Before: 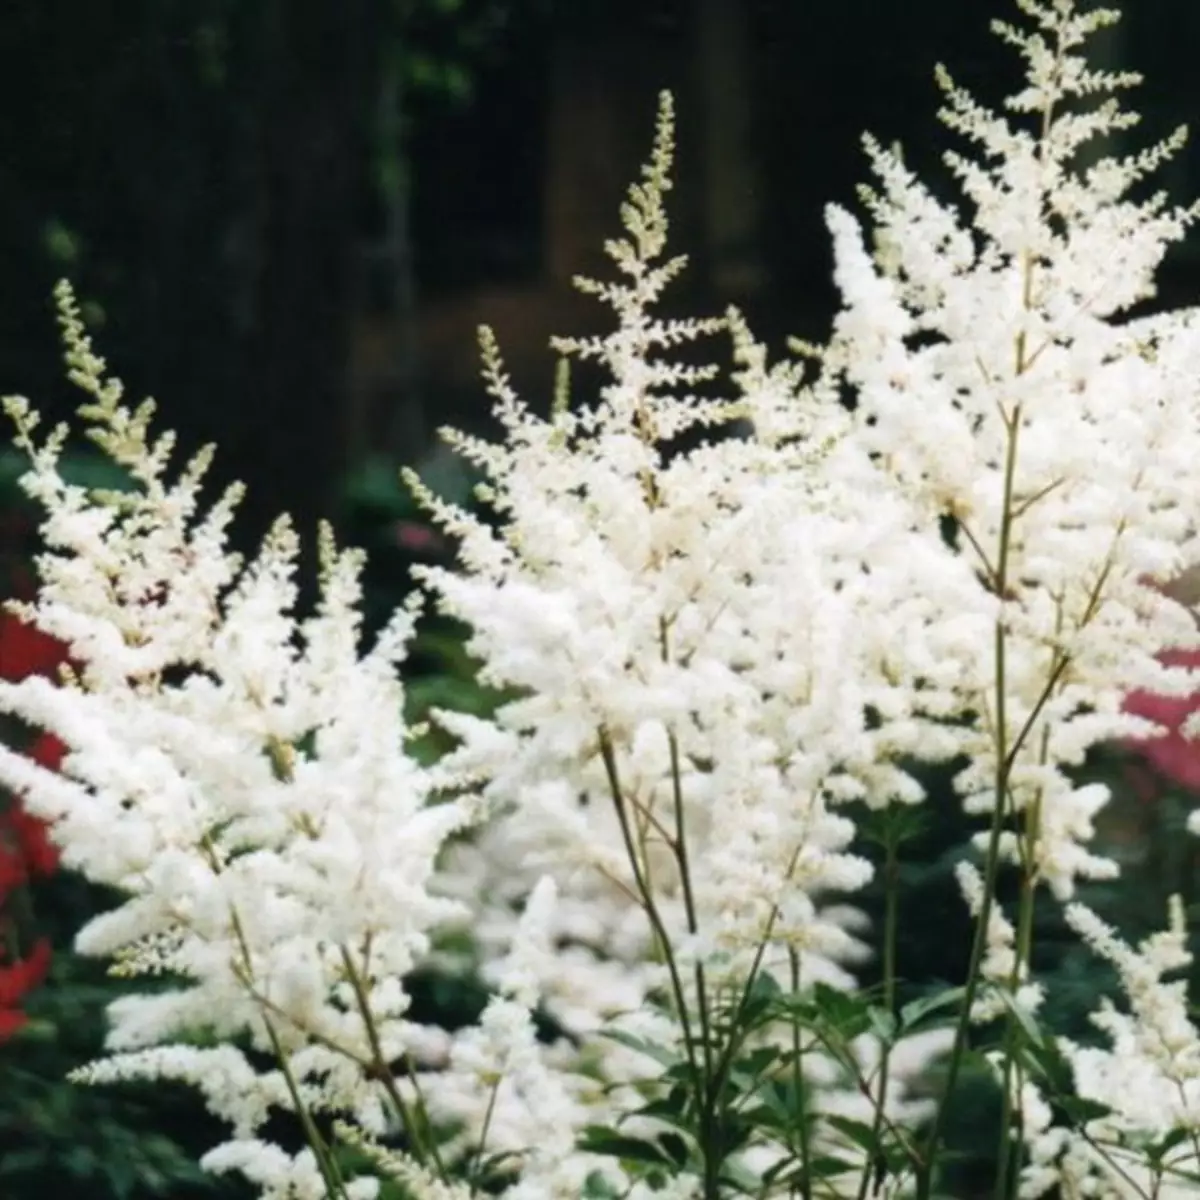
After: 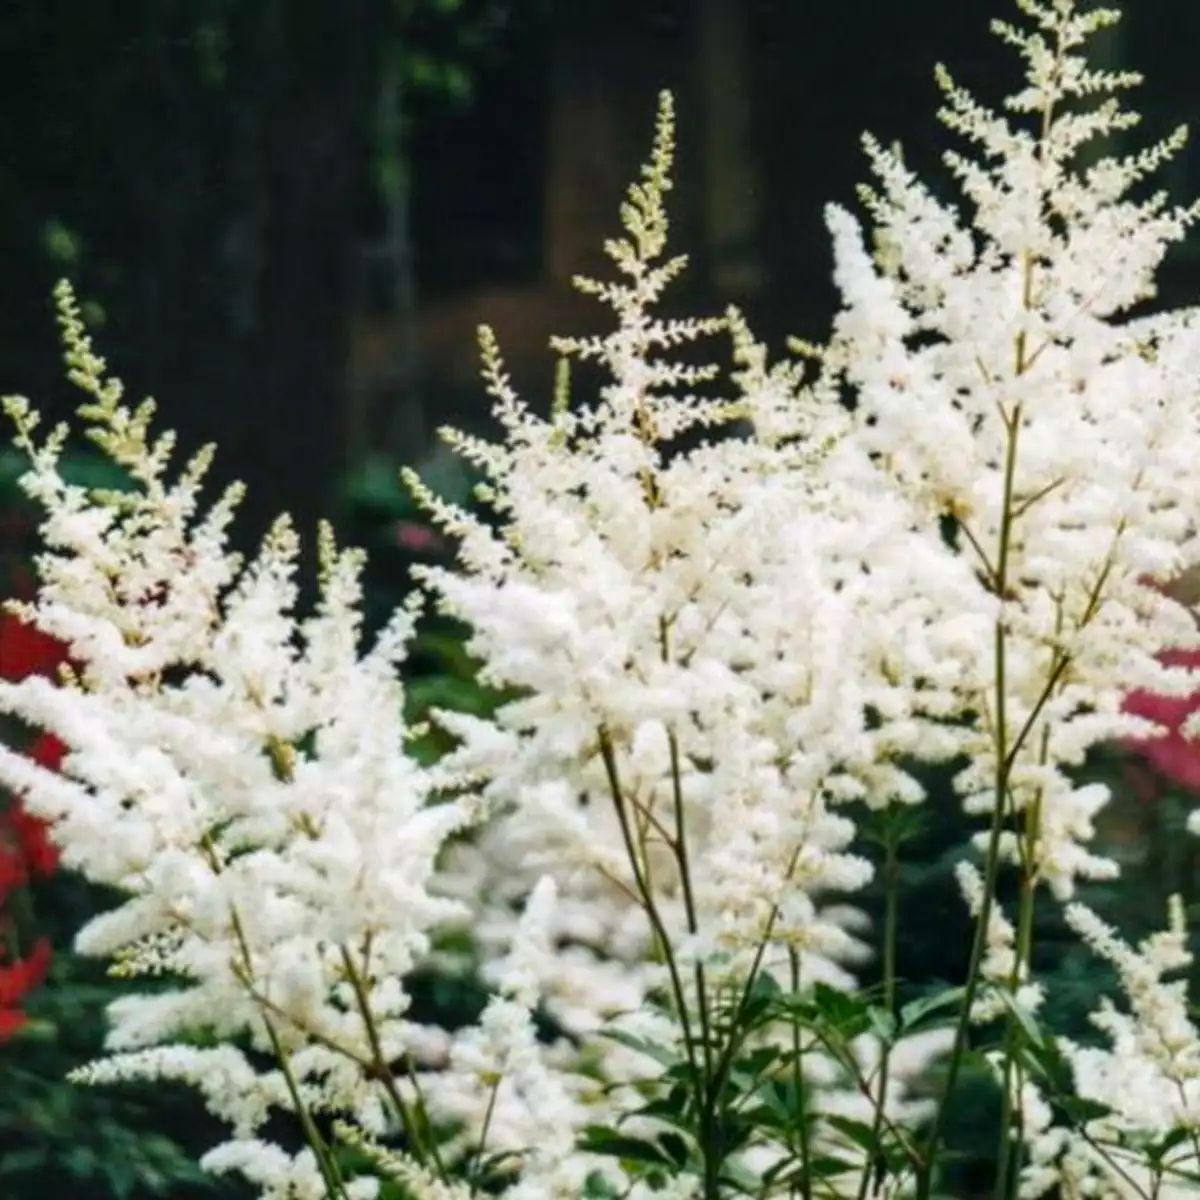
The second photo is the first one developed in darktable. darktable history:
local contrast: detail 130%
color balance rgb: perceptual saturation grading › global saturation 20%, global vibrance 20%
